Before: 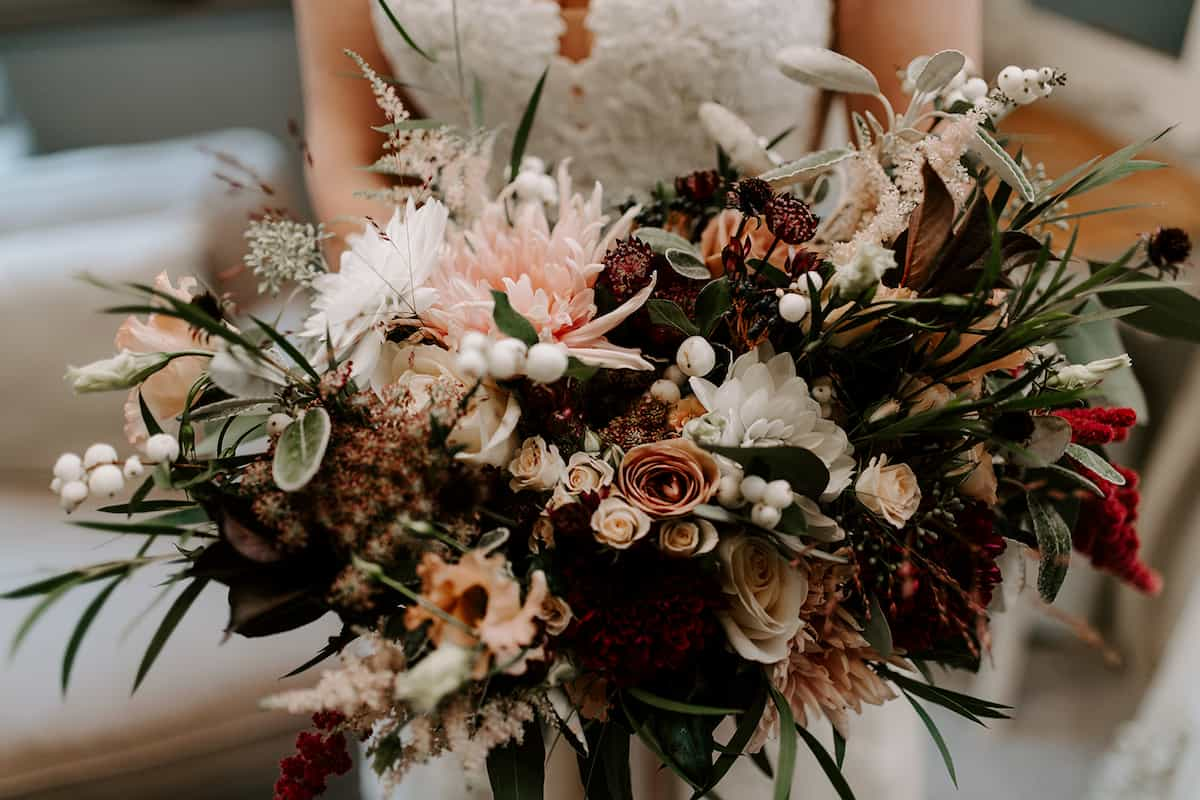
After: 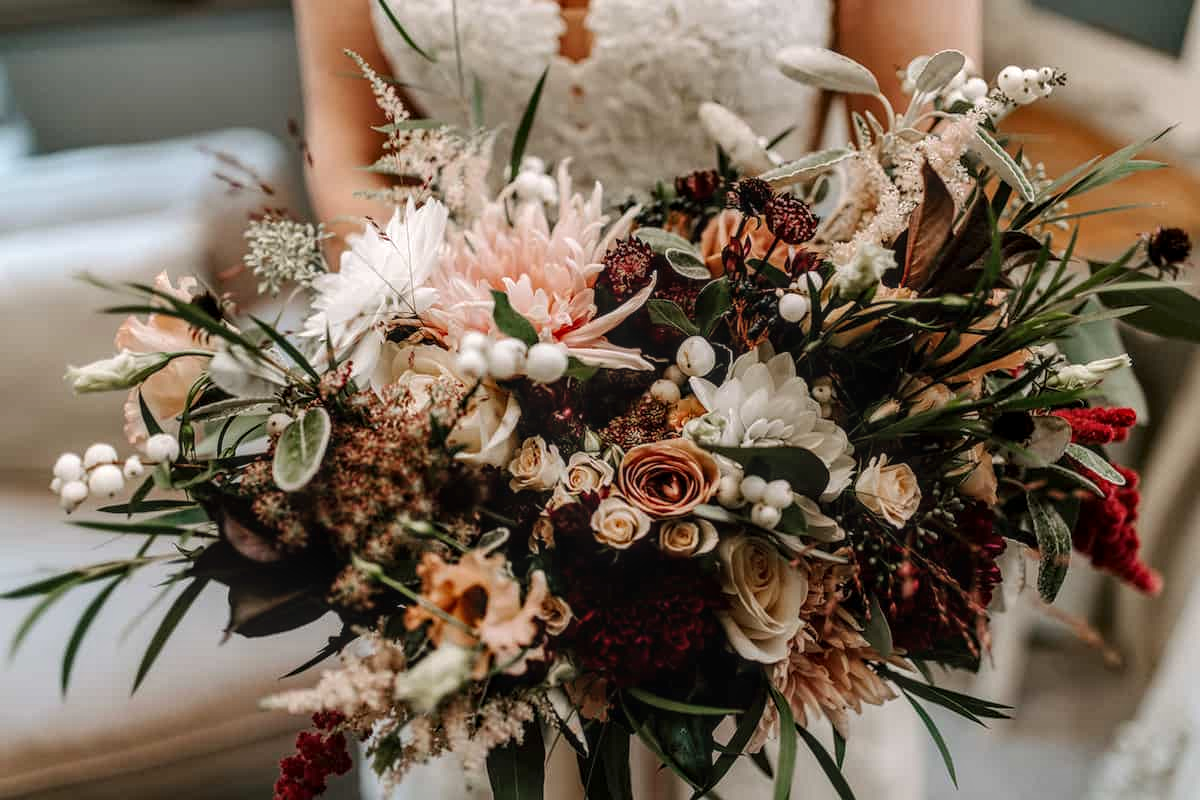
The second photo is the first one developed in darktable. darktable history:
exposure: exposure 0.3 EV, compensate highlight preservation false
local contrast: highlights 5%, shadows 1%, detail 134%
